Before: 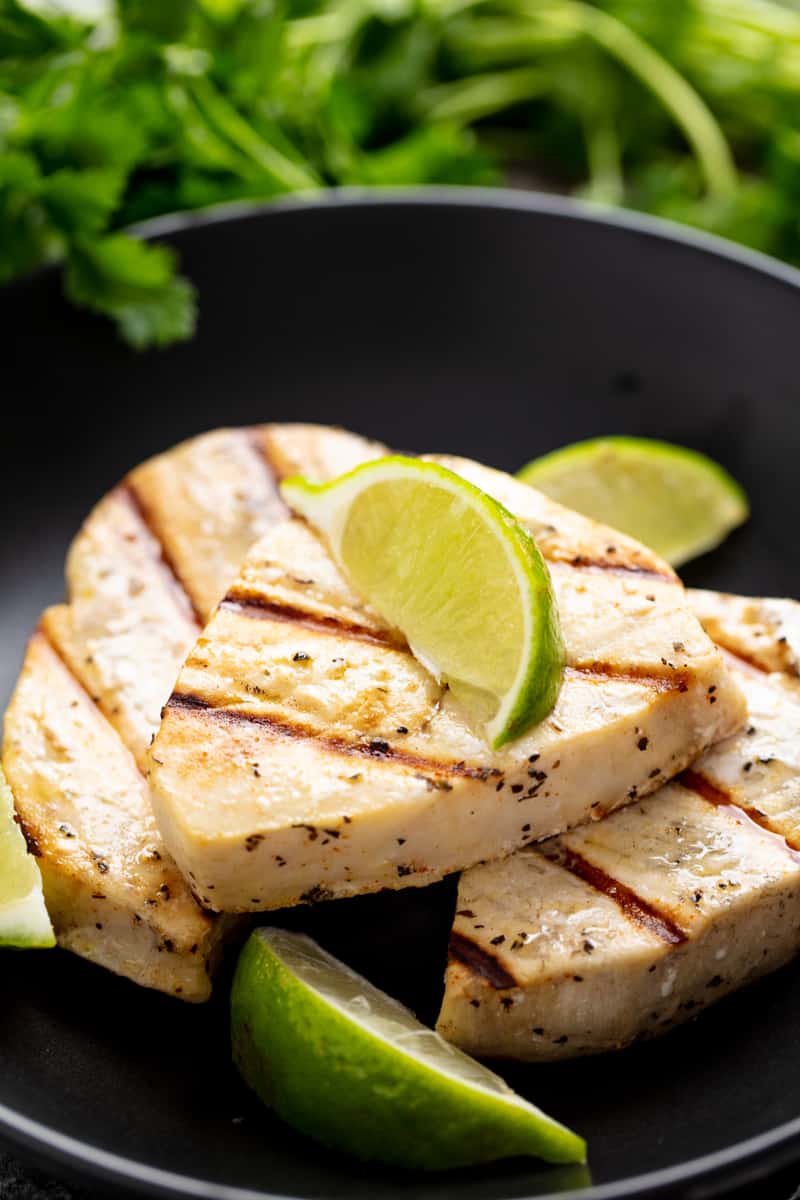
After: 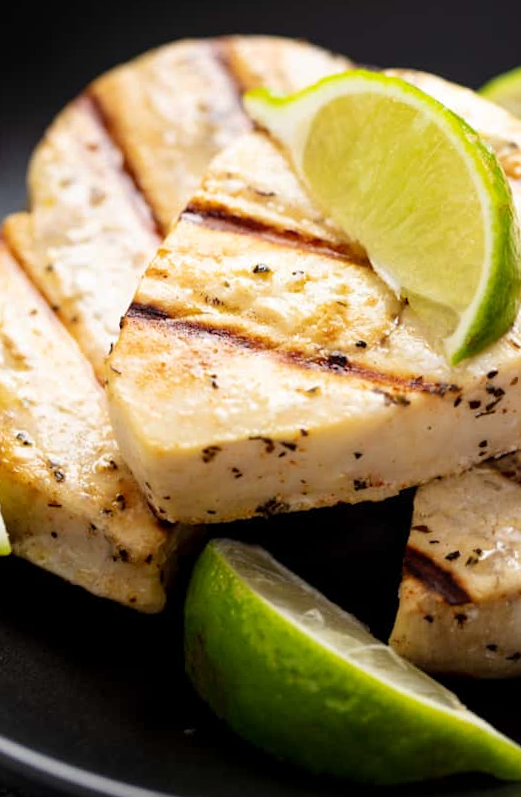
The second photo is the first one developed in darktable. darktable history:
crop and rotate: angle -1.01°, left 3.698%, top 31.766%, right 29.41%
